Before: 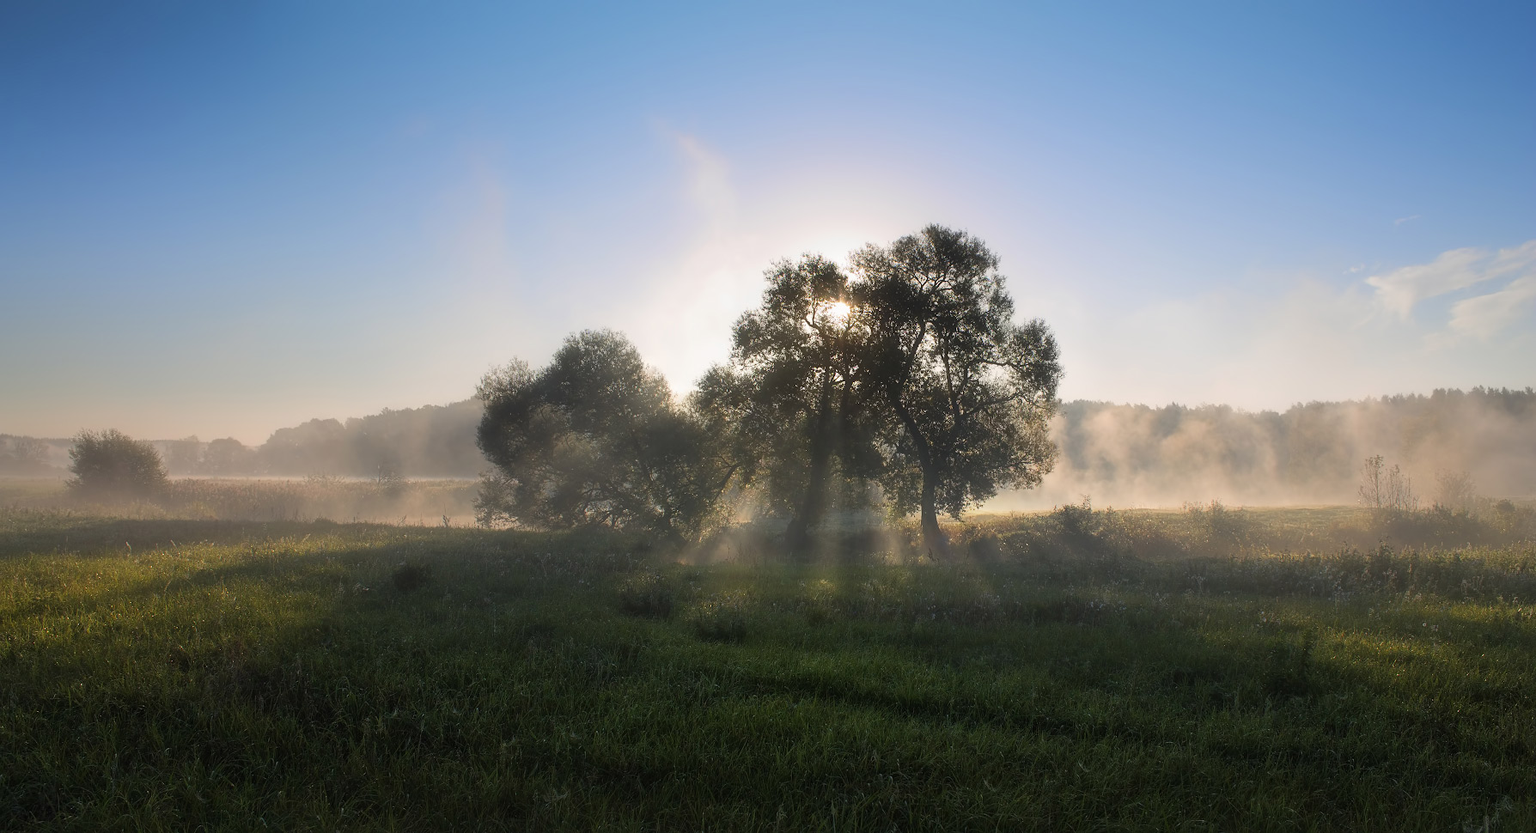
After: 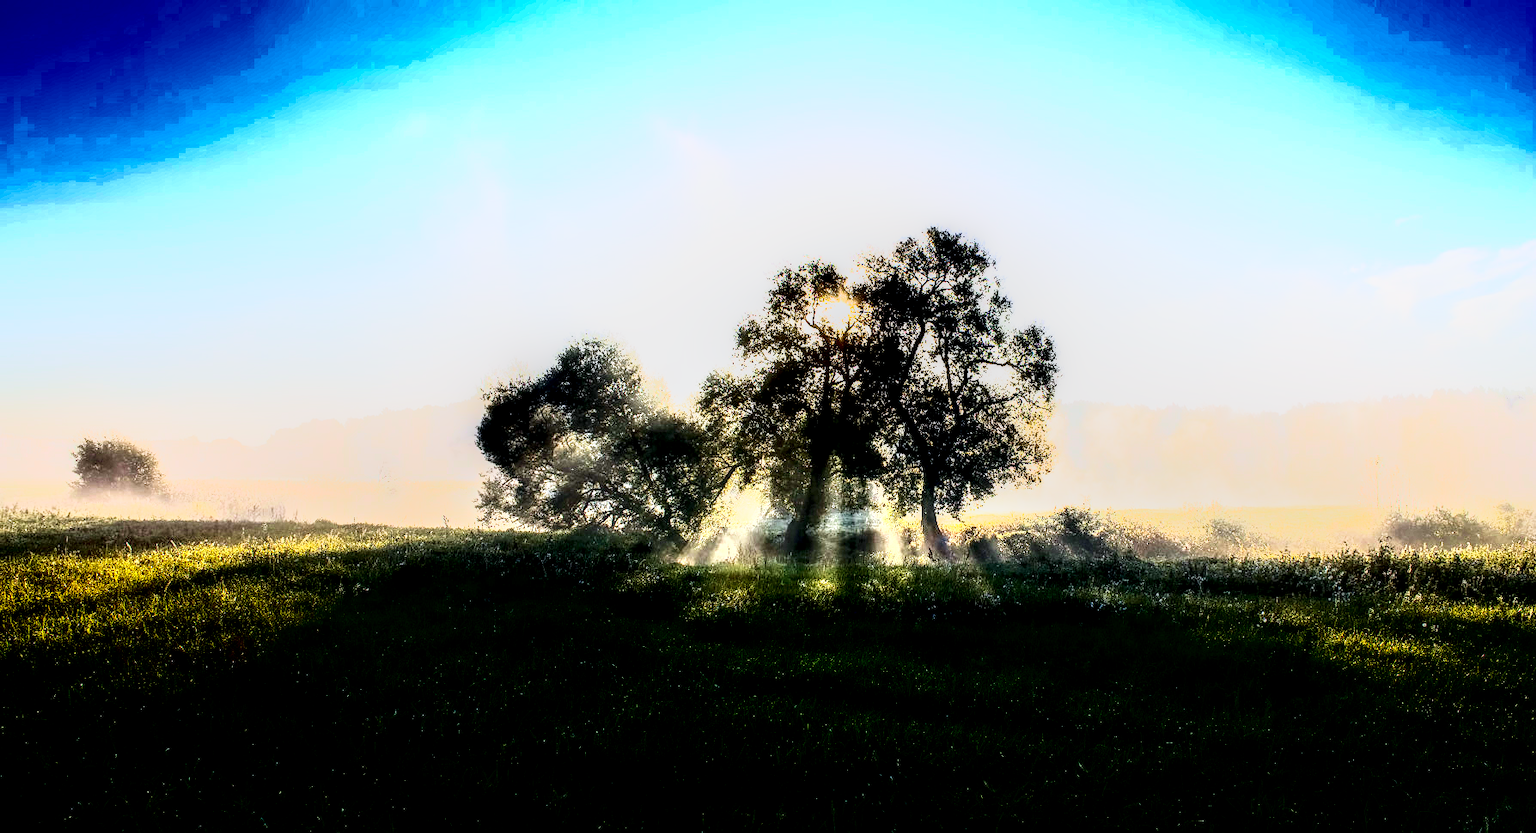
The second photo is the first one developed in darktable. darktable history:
velvia: on, module defaults
shadows and highlights: shadows -20.26, white point adjustment -2.04, highlights -34.83
local contrast: highlights 22%, shadows 69%, detail 170%
base curve: curves: ch0 [(0, 0) (0, 0) (0.002, 0.001) (0.008, 0.003) (0.019, 0.011) (0.037, 0.037) (0.064, 0.11) (0.102, 0.232) (0.152, 0.379) (0.216, 0.524) (0.296, 0.665) (0.394, 0.789) (0.512, 0.881) (0.651, 0.945) (0.813, 0.986) (1, 1)], preserve colors none
color balance rgb: perceptual saturation grading › global saturation 19.635%, global vibrance 6.351%, contrast 13.234%, saturation formula JzAzBz (2021)
color calibration: output R [0.994, 0.059, -0.119, 0], output G [-0.036, 1.09, -0.119, 0], output B [0.078, -0.108, 0.961, 0], illuminant as shot in camera, x 0.358, y 0.373, temperature 4628.91 K, saturation algorithm version 1 (2020)
tone curve: curves: ch0 [(0, 0) (0.003, 0) (0.011, 0) (0.025, 0) (0.044, 0.001) (0.069, 0.003) (0.1, 0.003) (0.136, 0.006) (0.177, 0.014) (0.224, 0.056) (0.277, 0.128) (0.335, 0.218) (0.399, 0.346) (0.468, 0.512) (0.543, 0.713) (0.623, 0.898) (0.709, 0.987) (0.801, 0.99) (0.898, 0.99) (1, 1)], color space Lab, independent channels, preserve colors none
